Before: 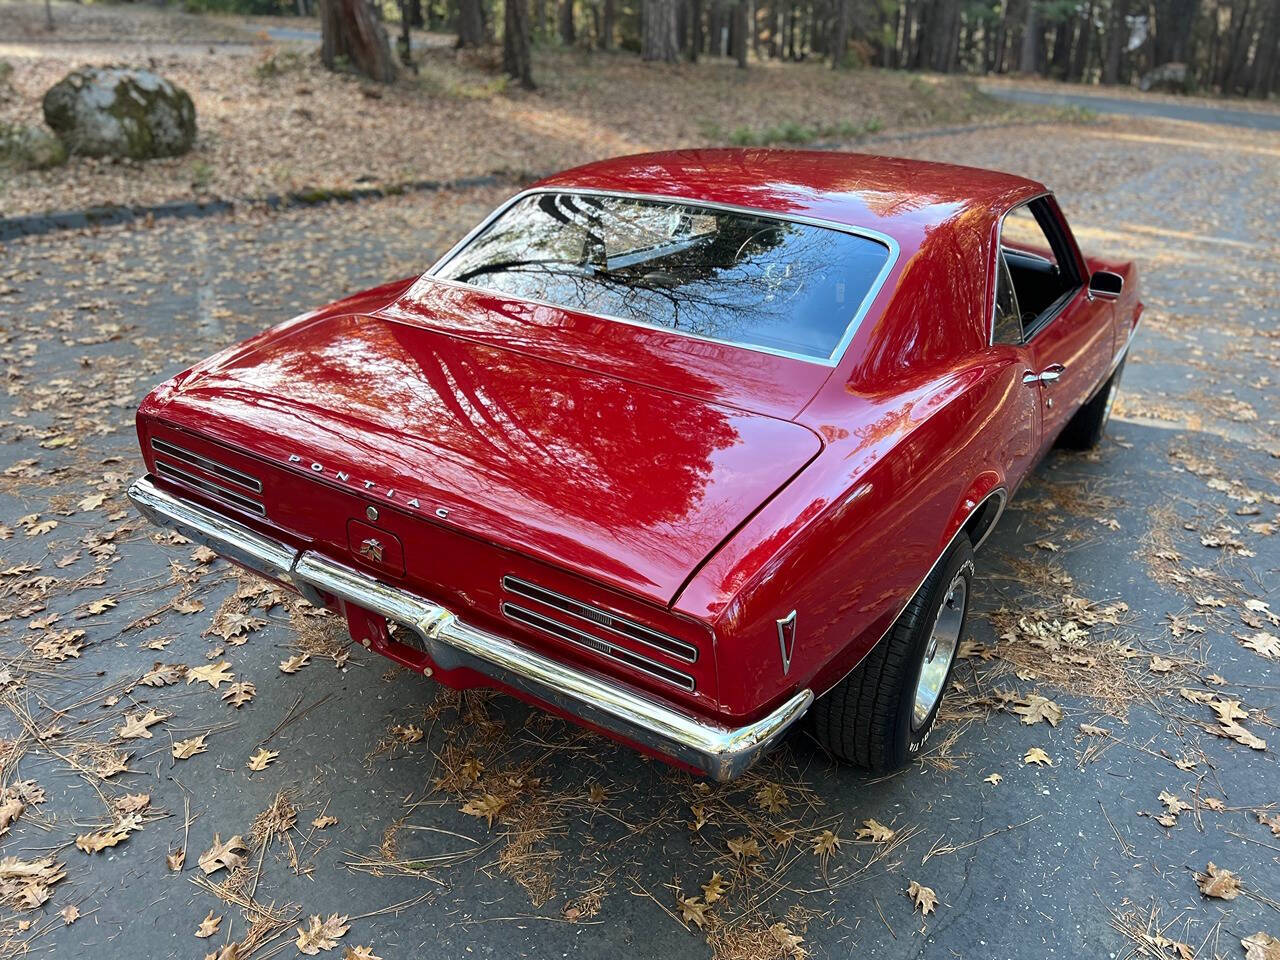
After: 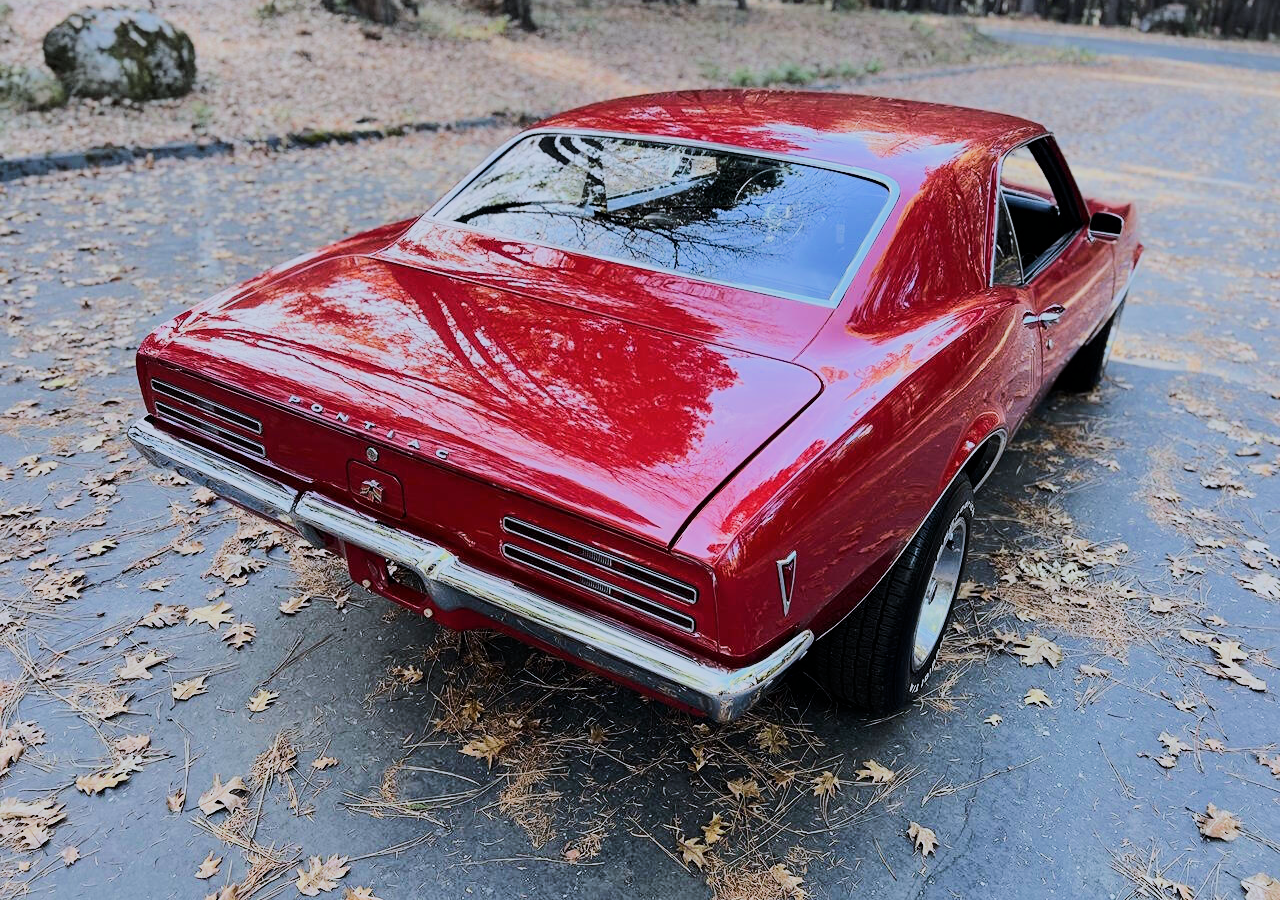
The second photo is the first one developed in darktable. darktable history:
crop and rotate: top 6.25%
color calibration: illuminant as shot in camera, x 0.37, y 0.382, temperature 4313.32 K
rgb curve: curves: ch0 [(0, 0) (0.284, 0.292) (0.505, 0.644) (1, 1)]; ch1 [(0, 0) (0.284, 0.292) (0.505, 0.644) (1, 1)]; ch2 [(0, 0) (0.284, 0.292) (0.505, 0.644) (1, 1)], compensate middle gray true
filmic rgb: black relative exposure -7.65 EV, white relative exposure 4.56 EV, hardness 3.61
